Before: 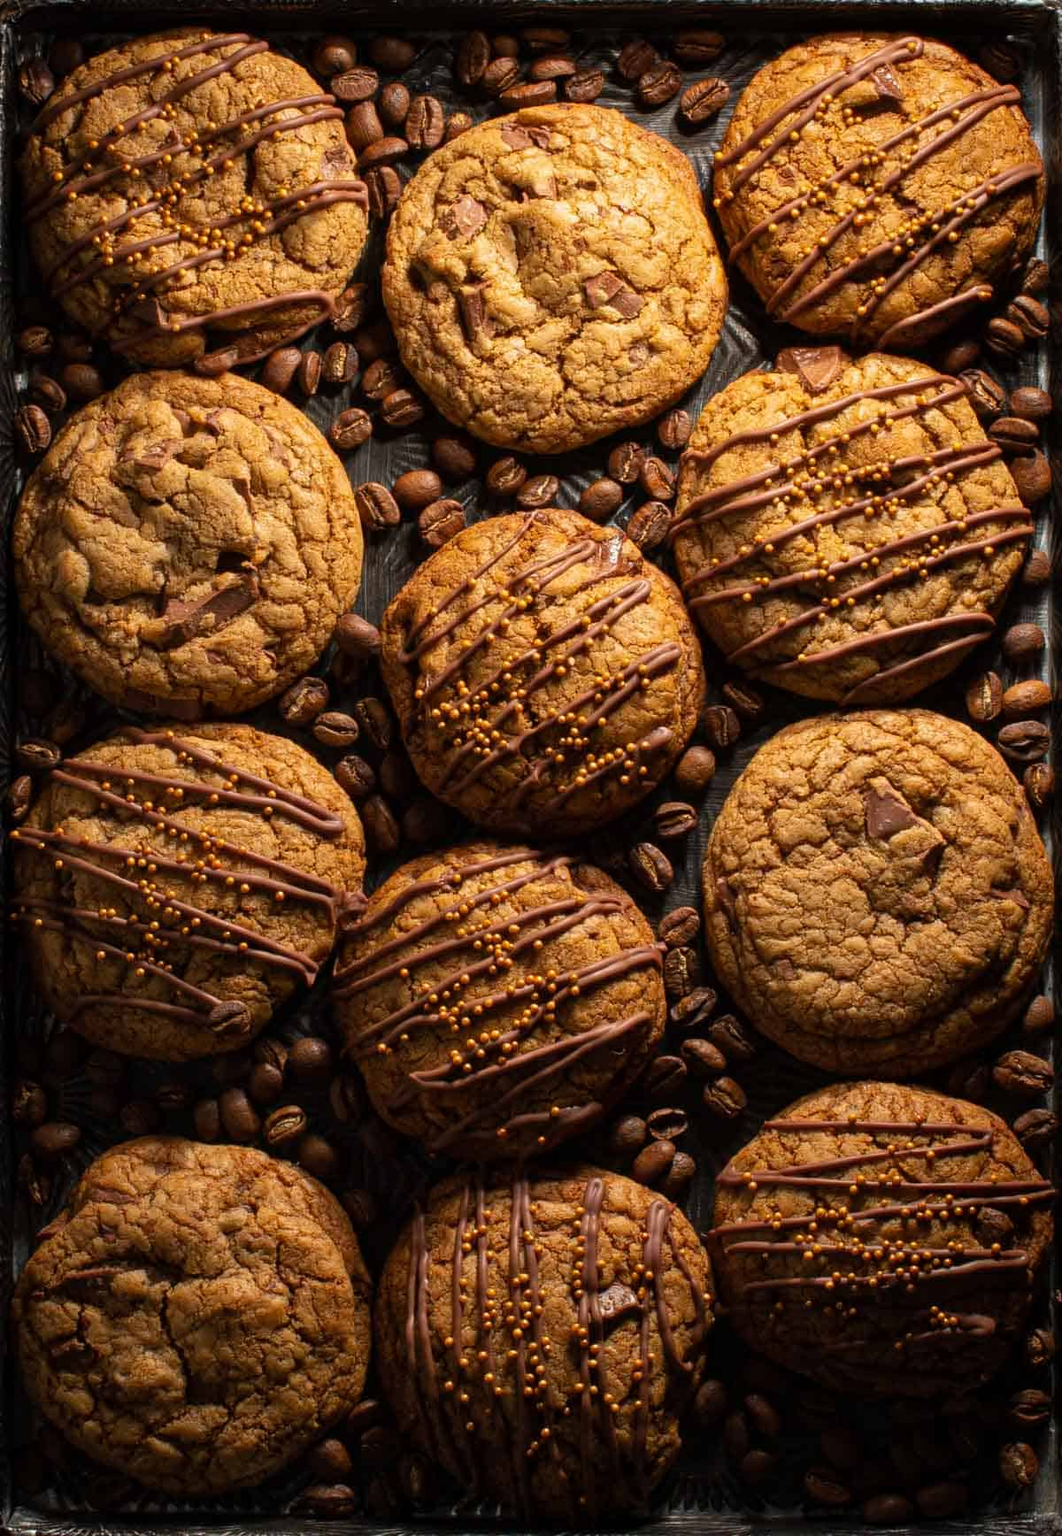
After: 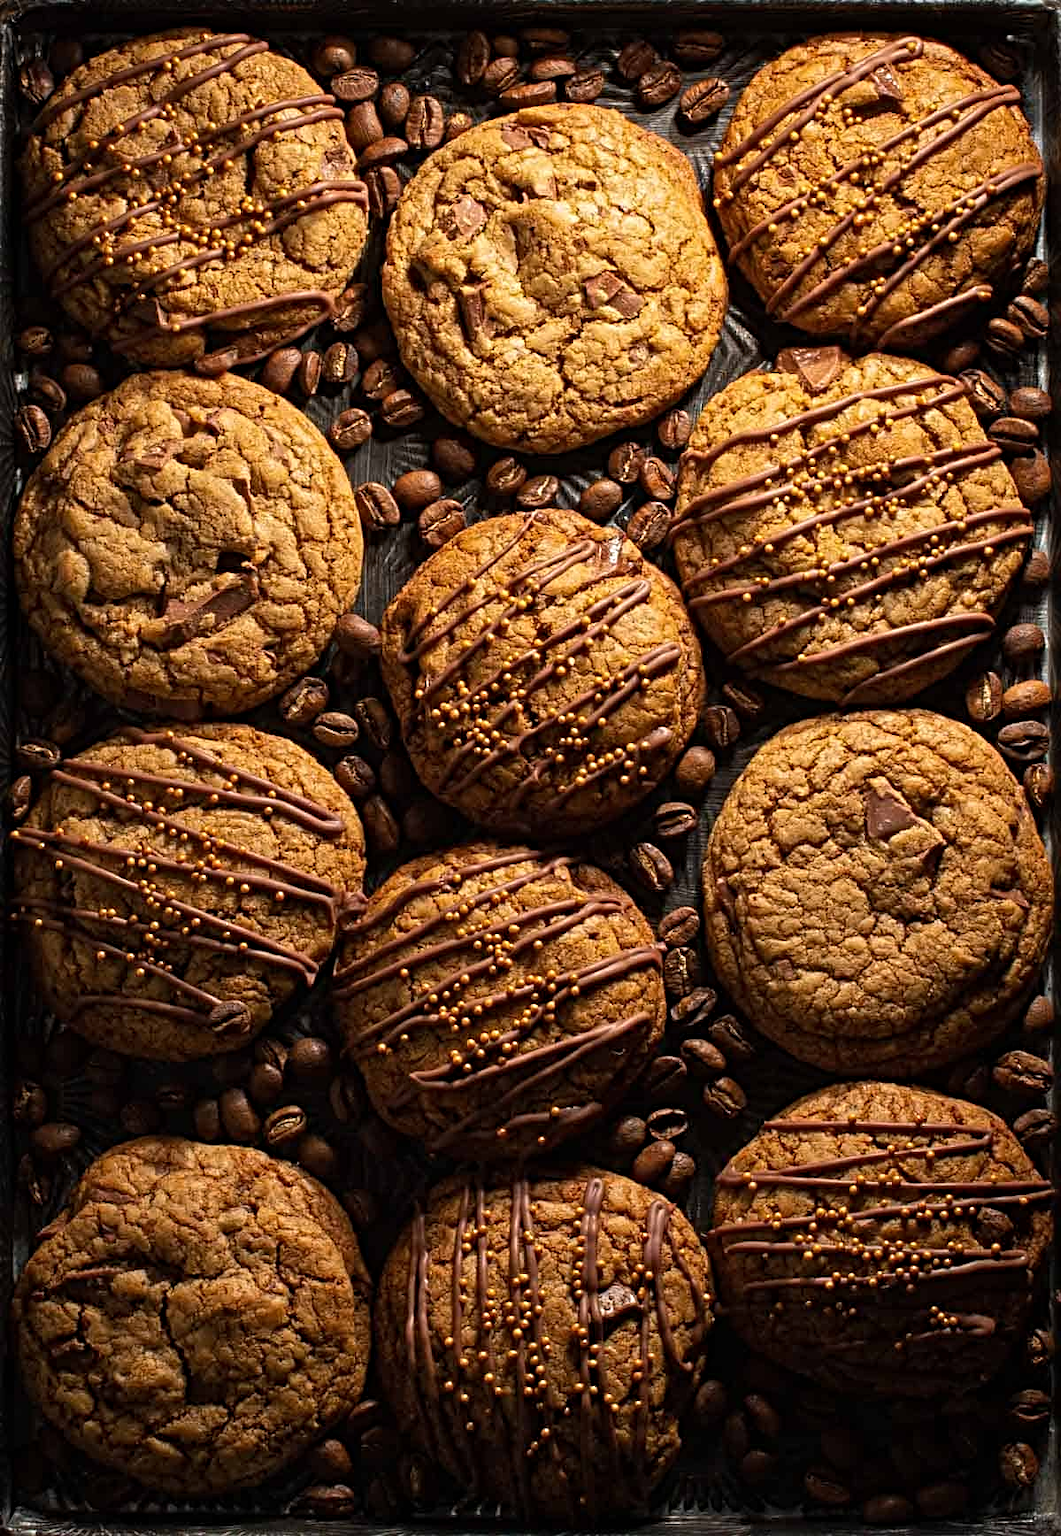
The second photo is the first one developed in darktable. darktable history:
sharpen: radius 4.899
